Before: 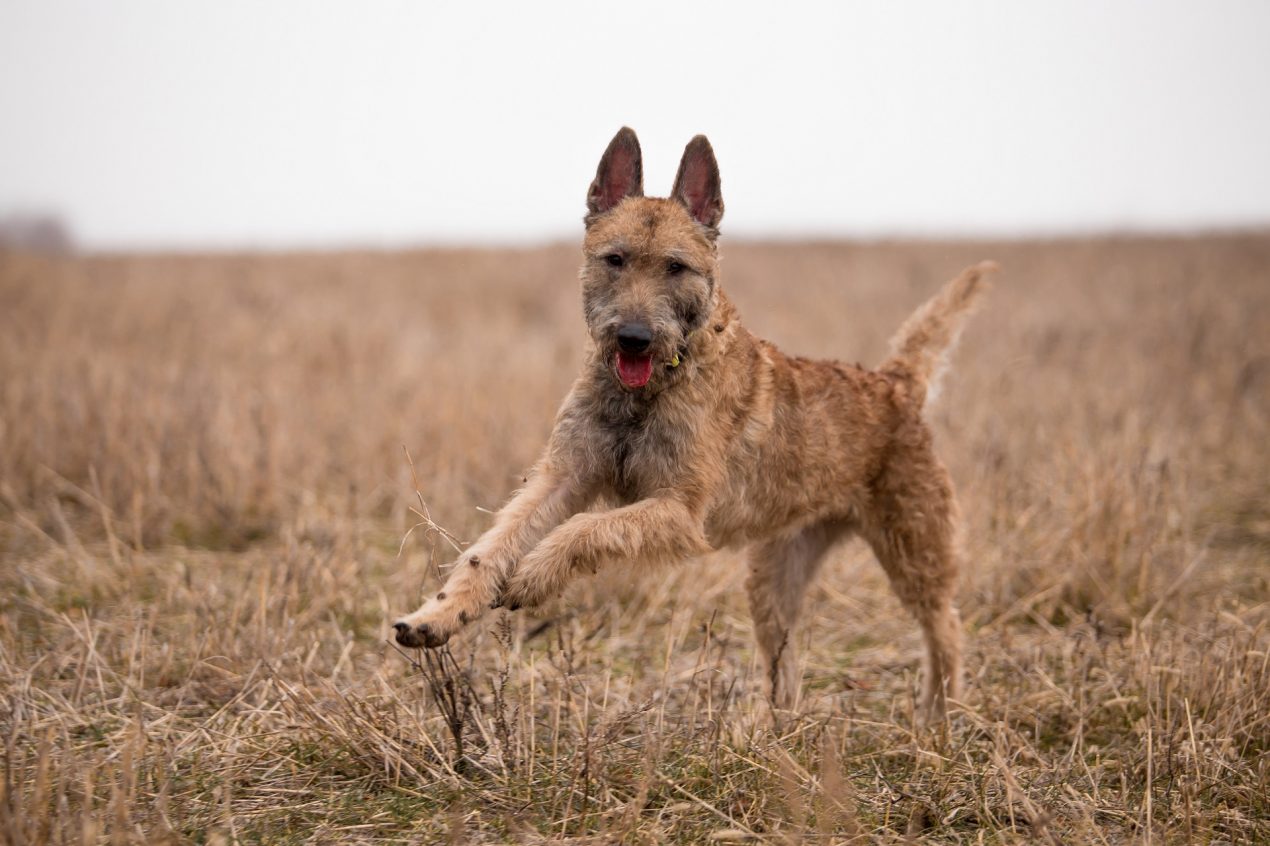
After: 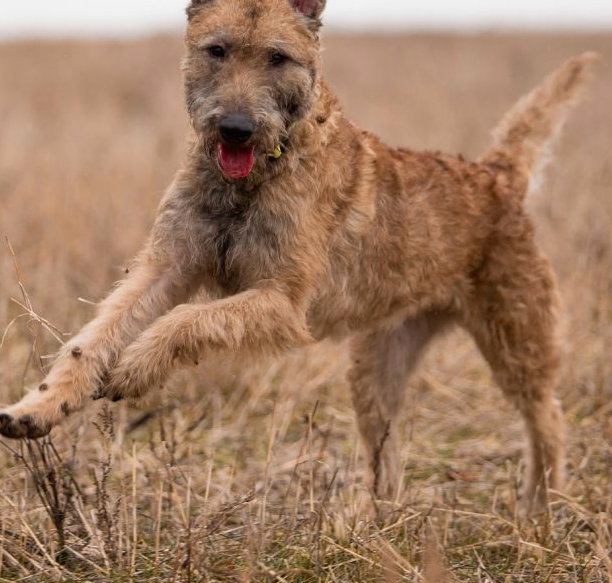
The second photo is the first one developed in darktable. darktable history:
contrast brightness saturation: contrast -0.019, brightness -0.008, saturation 0.038
crop: left 31.394%, top 24.736%, right 20.384%, bottom 6.295%
